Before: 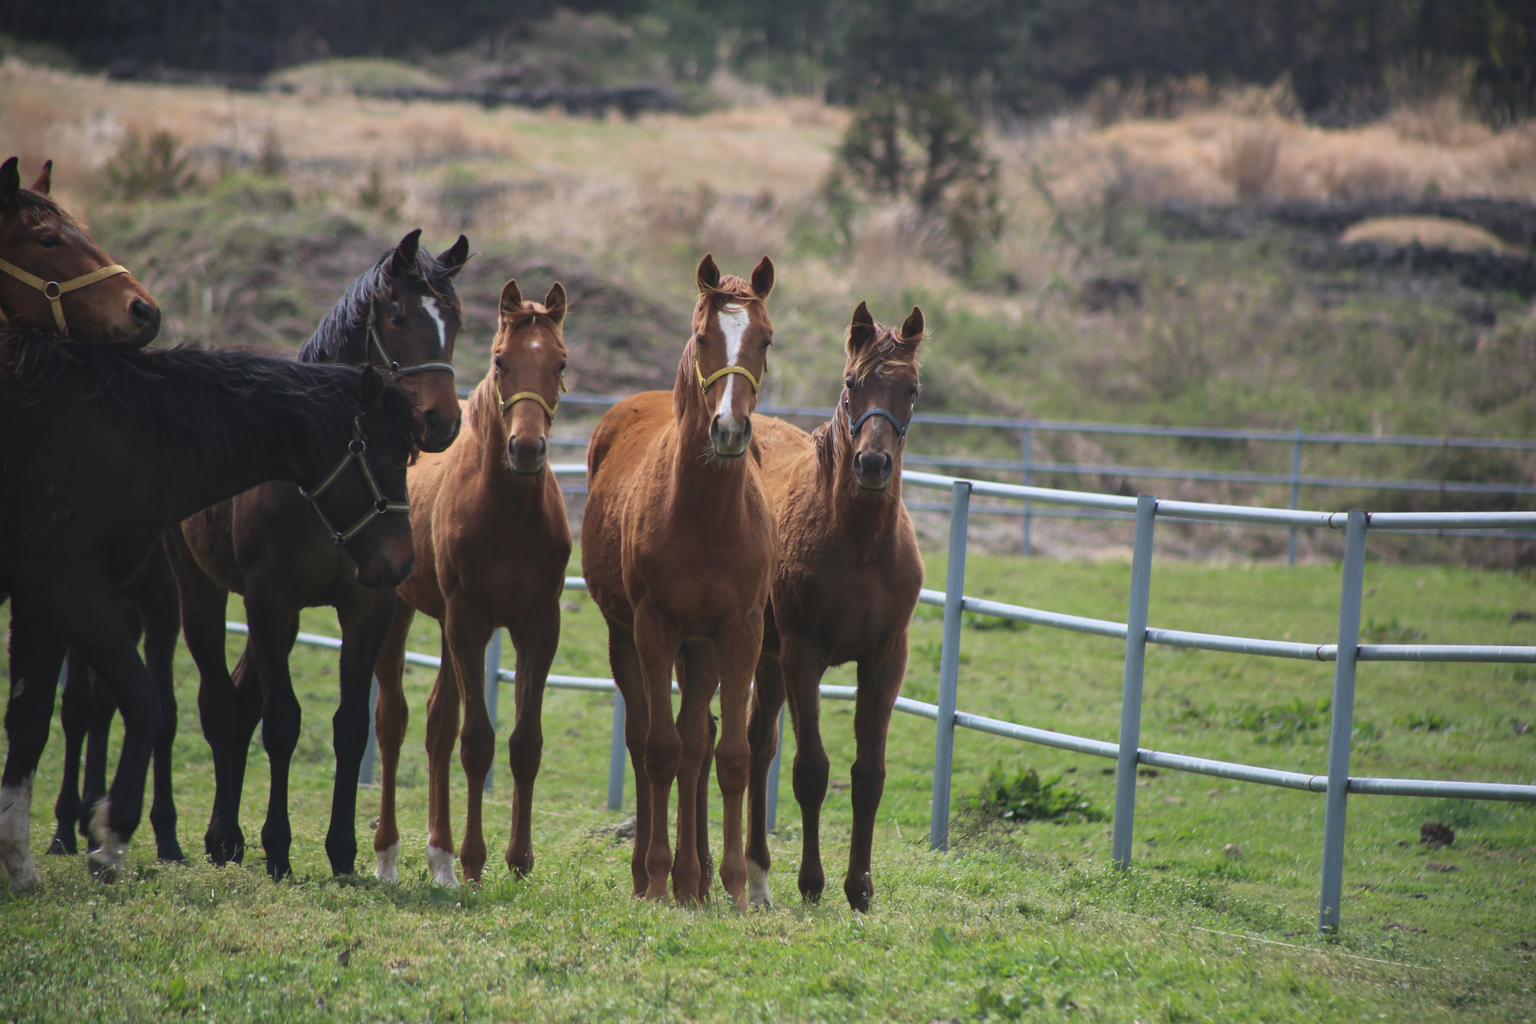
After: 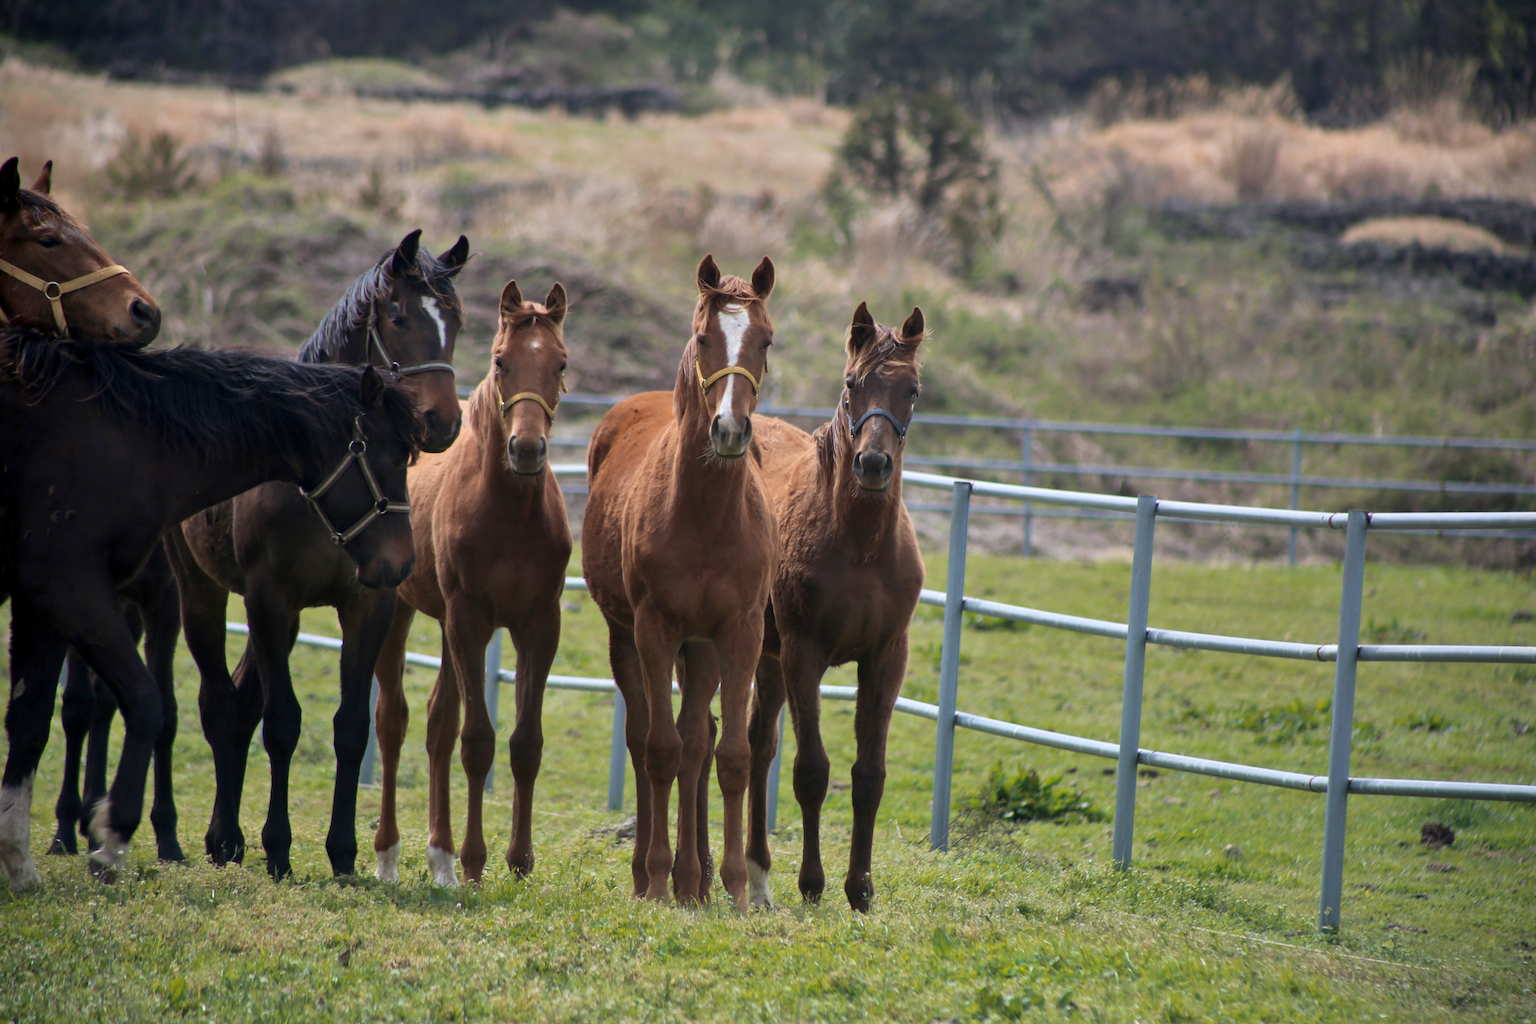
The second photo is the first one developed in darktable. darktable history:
exposure: black level correction 0.009, exposure 0.12 EV, compensate highlight preservation false
shadows and highlights: shadows 32.9, highlights -47.49, compress 49.94%, soften with gaussian
color zones: curves: ch1 [(0, 0.455) (0.063, 0.455) (0.286, 0.495) (0.429, 0.5) (0.571, 0.5) (0.714, 0.5) (0.857, 0.5) (1, 0.455)]; ch2 [(0, 0.532) (0.063, 0.521) (0.233, 0.447) (0.429, 0.489) (0.571, 0.5) (0.714, 0.5) (0.857, 0.5) (1, 0.532)]
